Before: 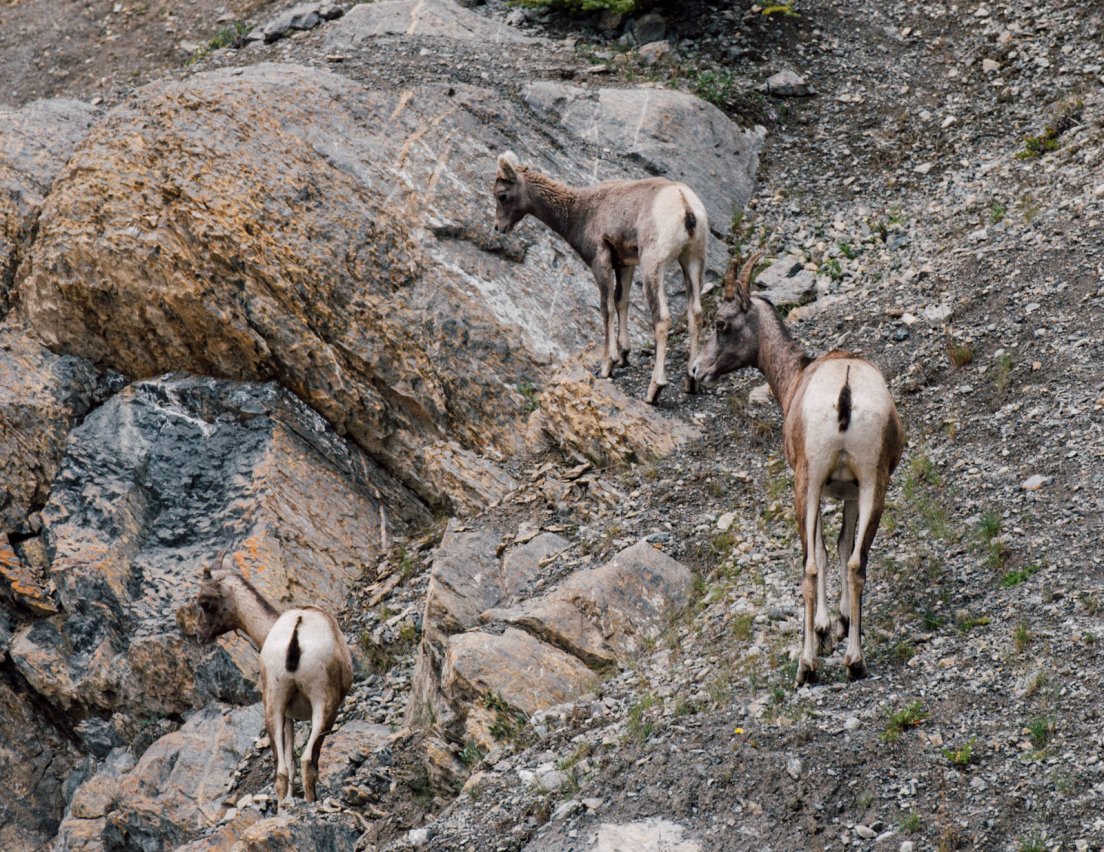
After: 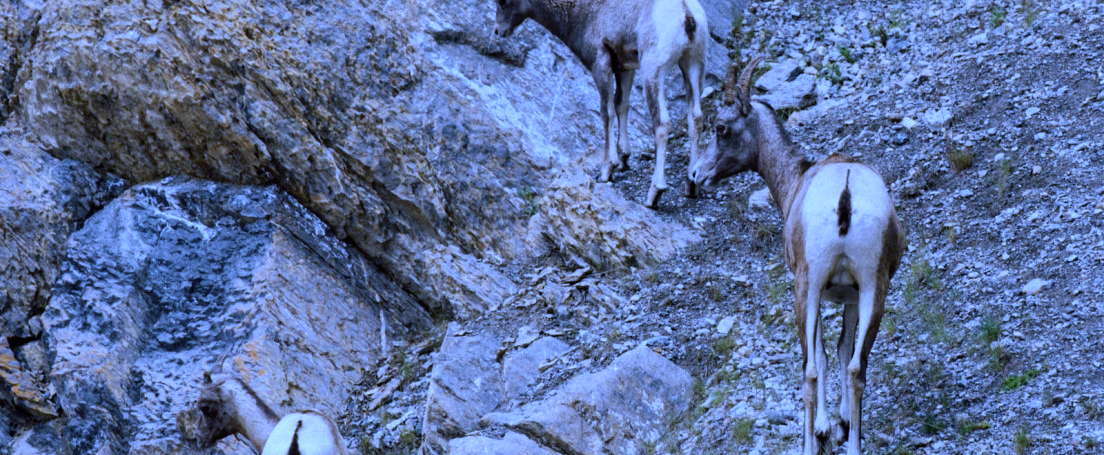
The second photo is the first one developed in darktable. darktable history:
white balance: red 0.766, blue 1.537
crop and rotate: top 23.043%, bottom 23.437%
